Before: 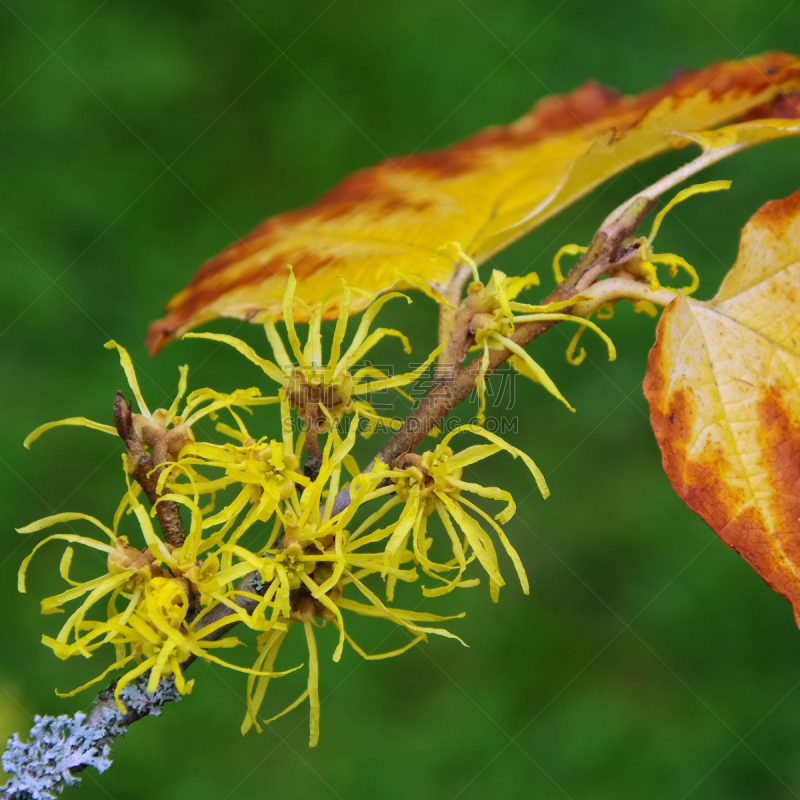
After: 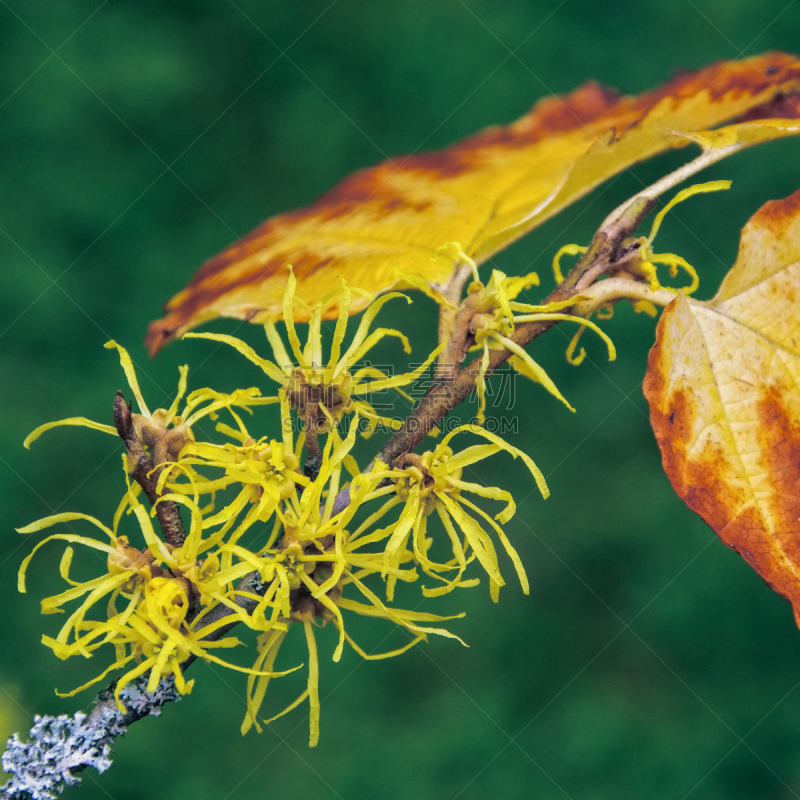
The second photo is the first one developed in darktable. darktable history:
split-toning: shadows › hue 216°, shadows › saturation 1, highlights › hue 57.6°, balance -33.4
local contrast: on, module defaults
